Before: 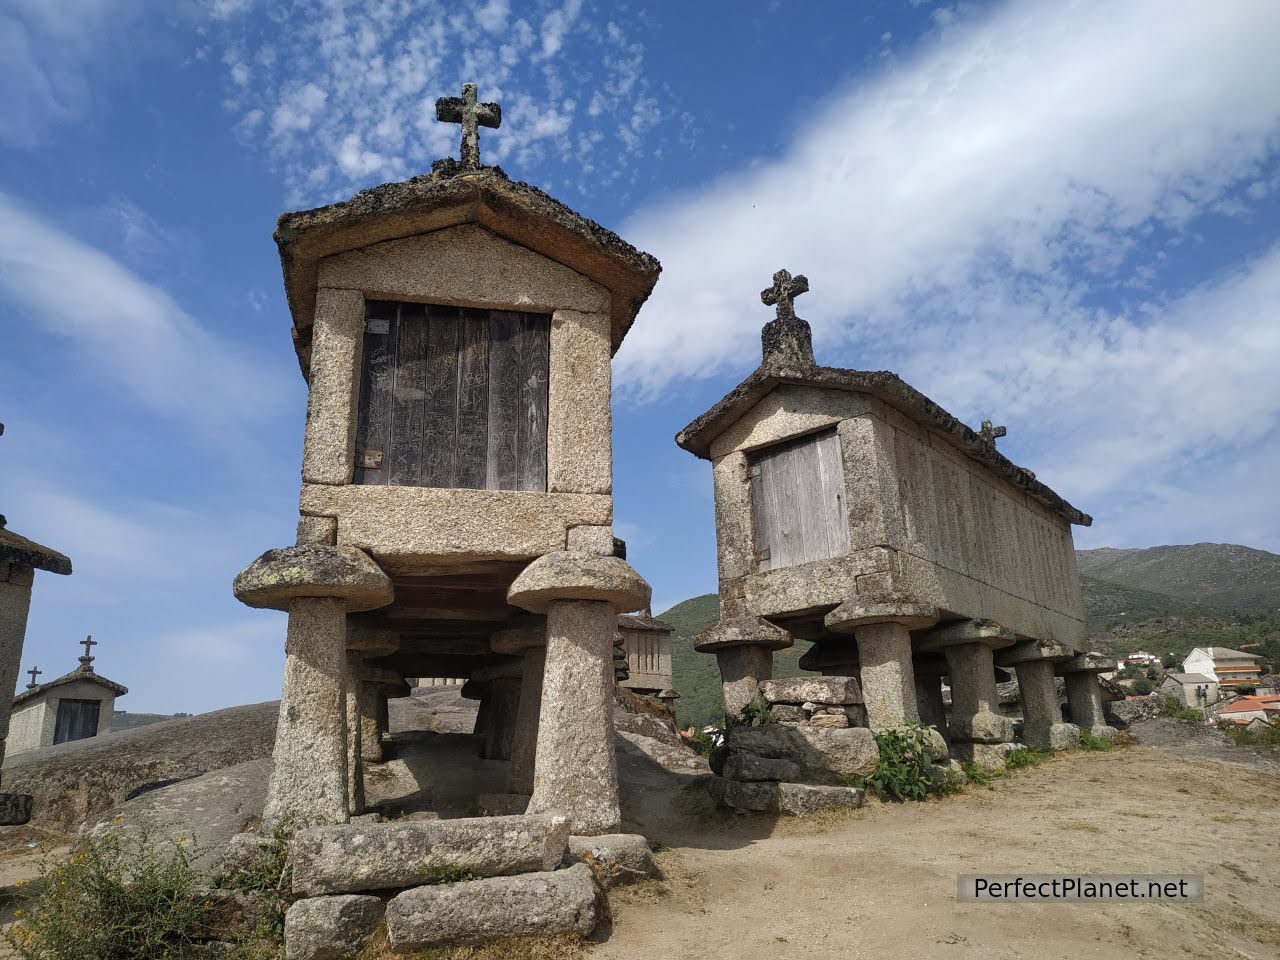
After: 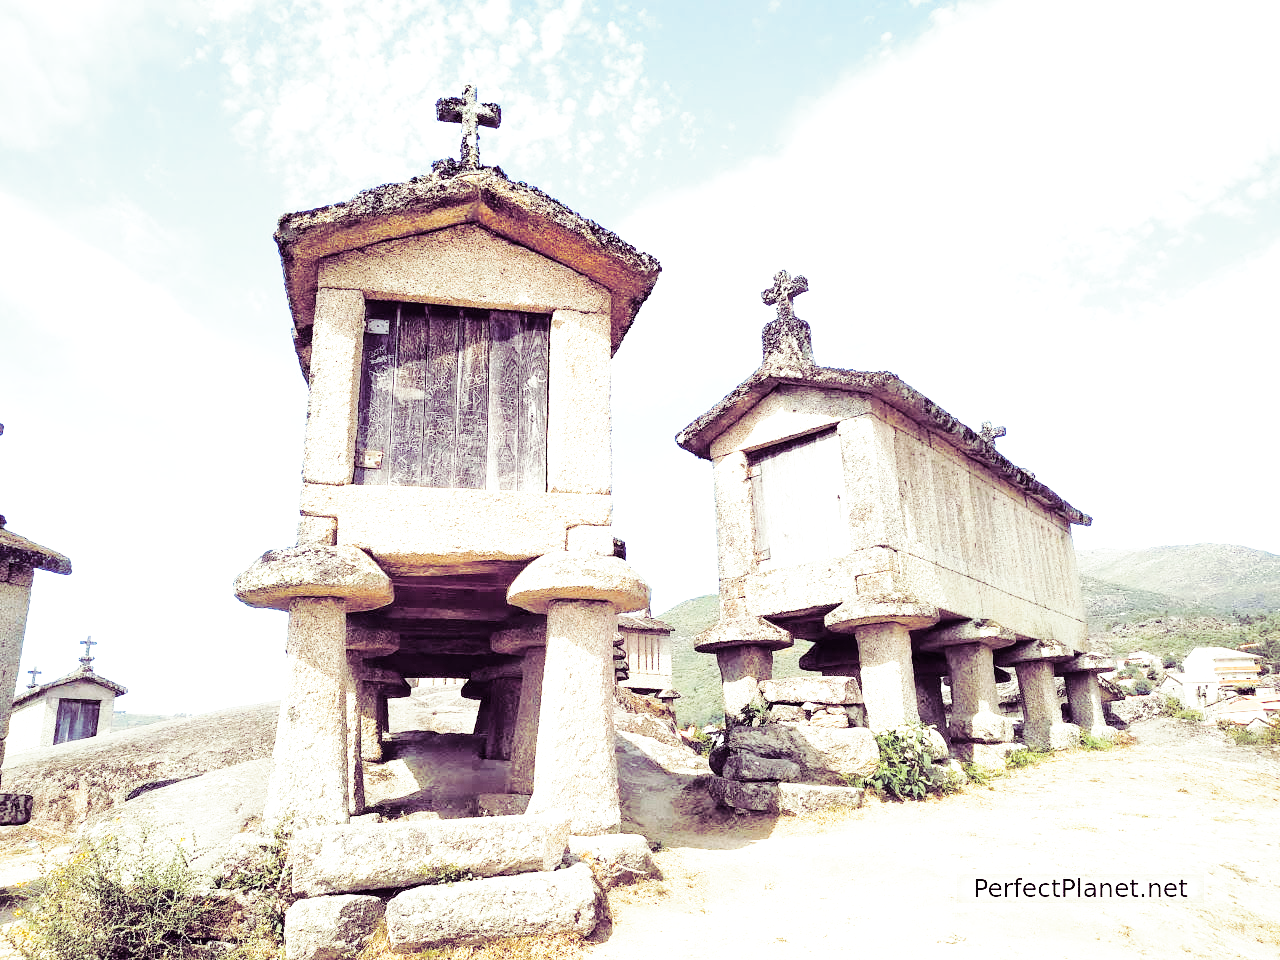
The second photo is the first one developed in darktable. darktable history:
contrast brightness saturation: saturation -0.05
exposure: black level correction 0, exposure 1.741 EV, compensate exposure bias true, compensate highlight preservation false
base curve: curves: ch0 [(0, 0) (0, 0) (0.002, 0.001) (0.008, 0.003) (0.019, 0.011) (0.037, 0.037) (0.064, 0.11) (0.102, 0.232) (0.152, 0.379) (0.216, 0.524) (0.296, 0.665) (0.394, 0.789) (0.512, 0.881) (0.651, 0.945) (0.813, 0.986) (1, 1)], preserve colors none
split-toning: shadows › hue 277.2°, shadows › saturation 0.74
